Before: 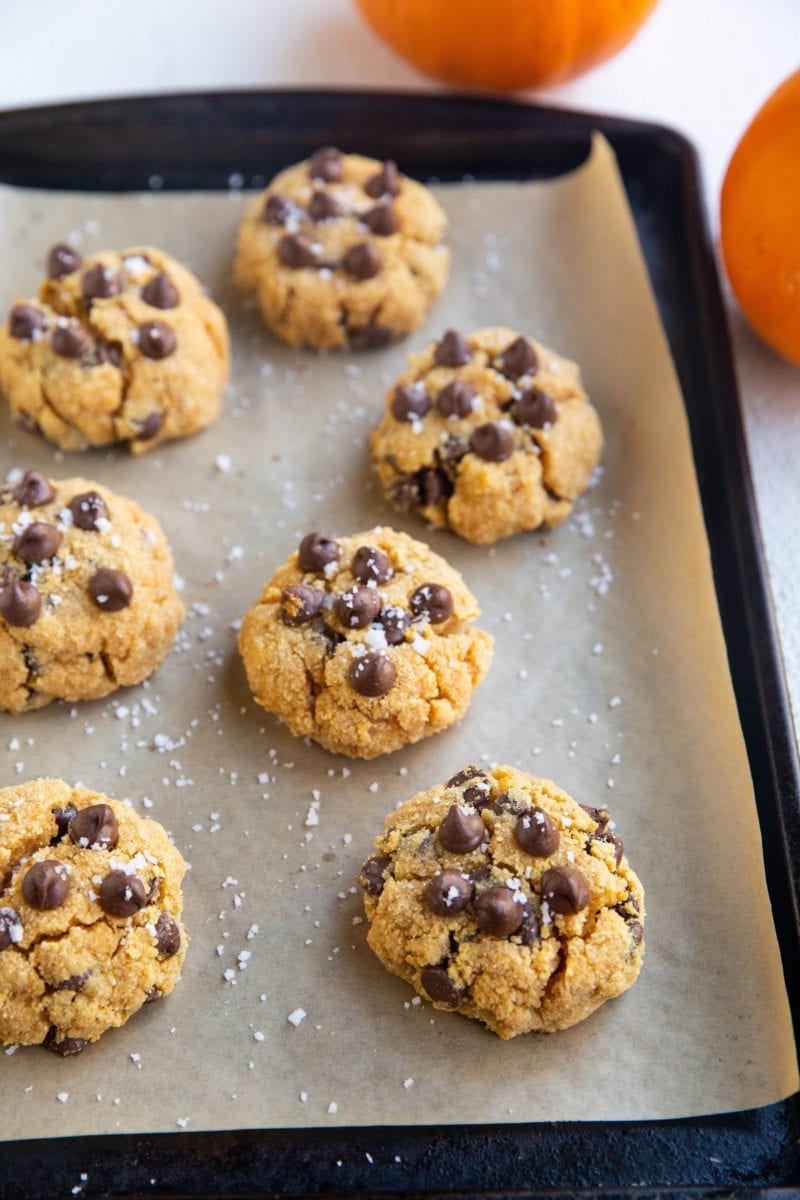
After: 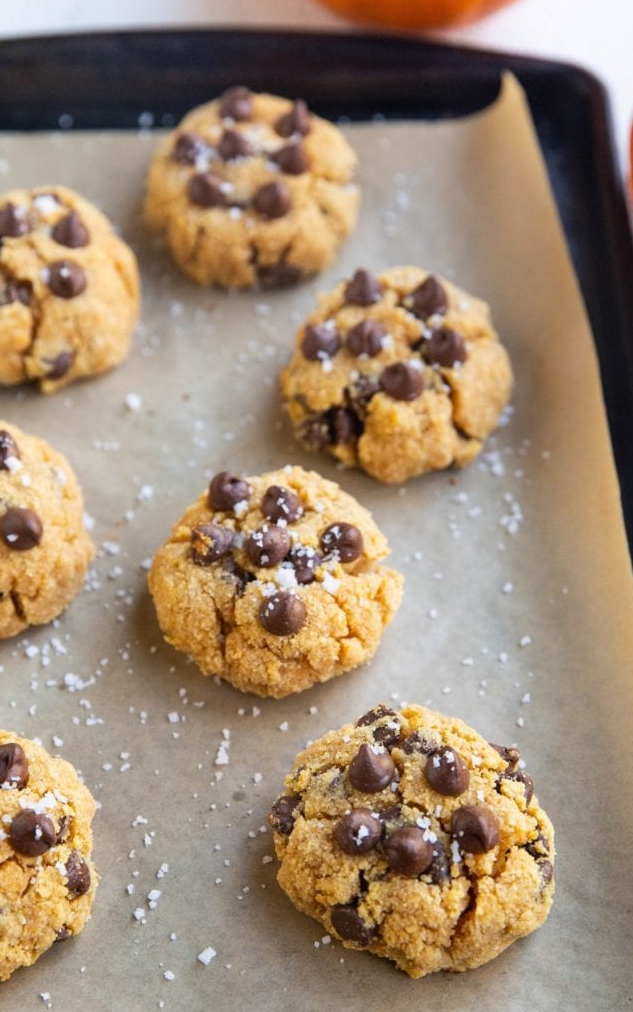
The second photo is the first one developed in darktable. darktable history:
crop: left 11.293%, top 5.148%, right 9.561%, bottom 10.506%
